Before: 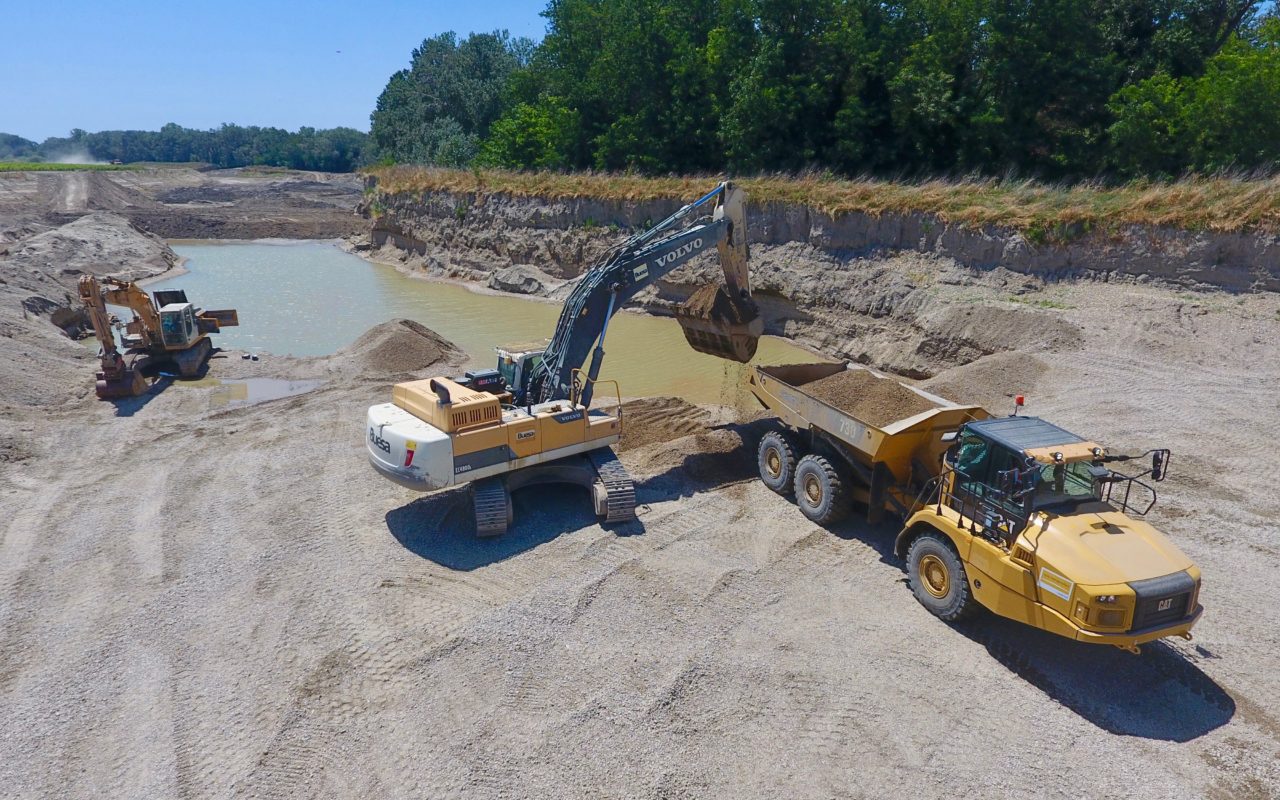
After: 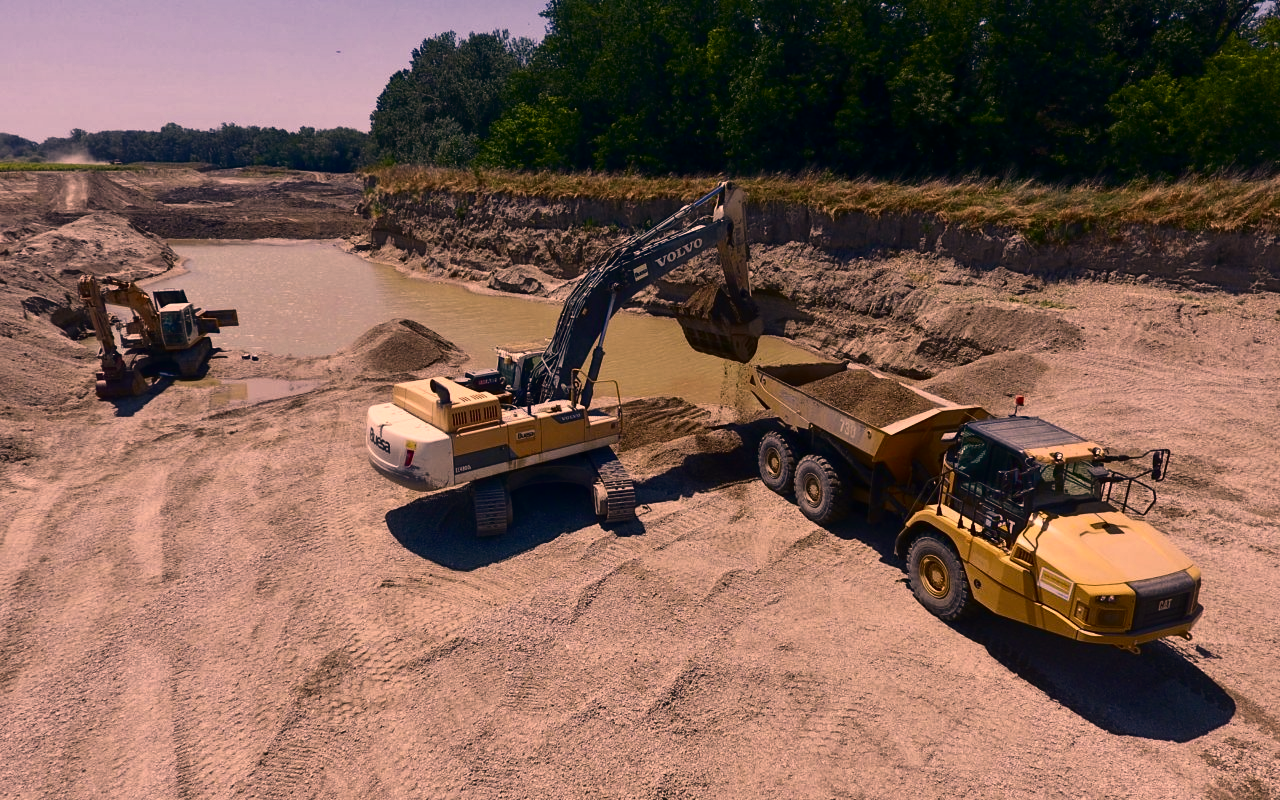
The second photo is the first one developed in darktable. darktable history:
contrast brightness saturation: contrast 0.19, brightness -0.24, saturation 0.11
color correction: highlights a* 40, highlights b* 40, saturation 0.69
